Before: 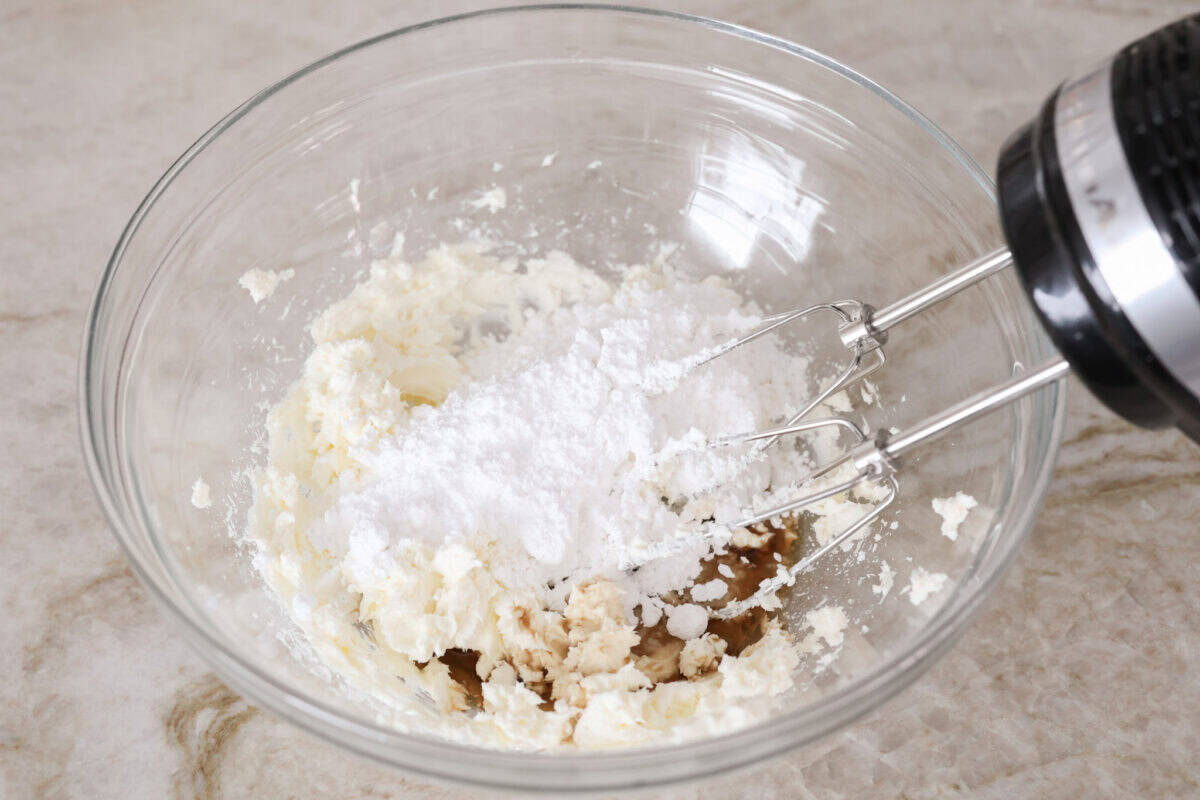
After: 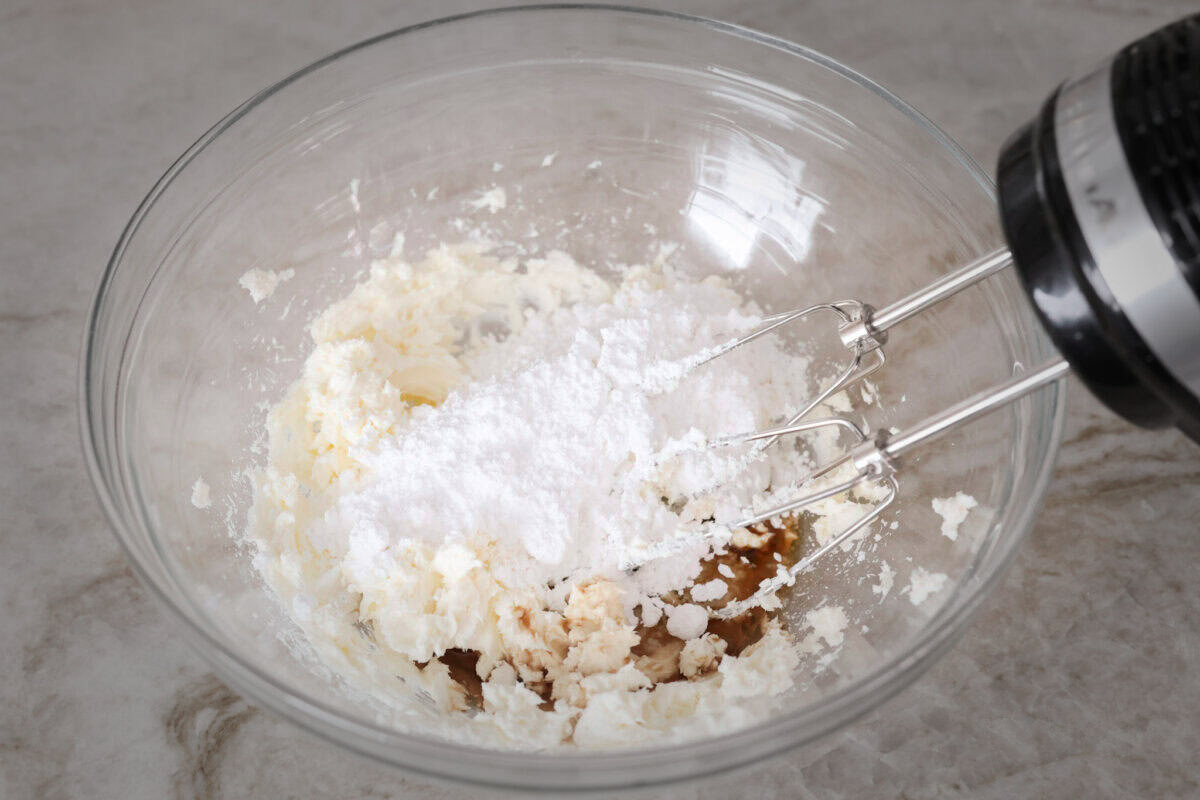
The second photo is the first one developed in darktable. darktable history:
exposure: compensate highlight preservation false
vignetting: fall-off start 48.41%, automatic ratio true, width/height ratio 1.29, unbound false
